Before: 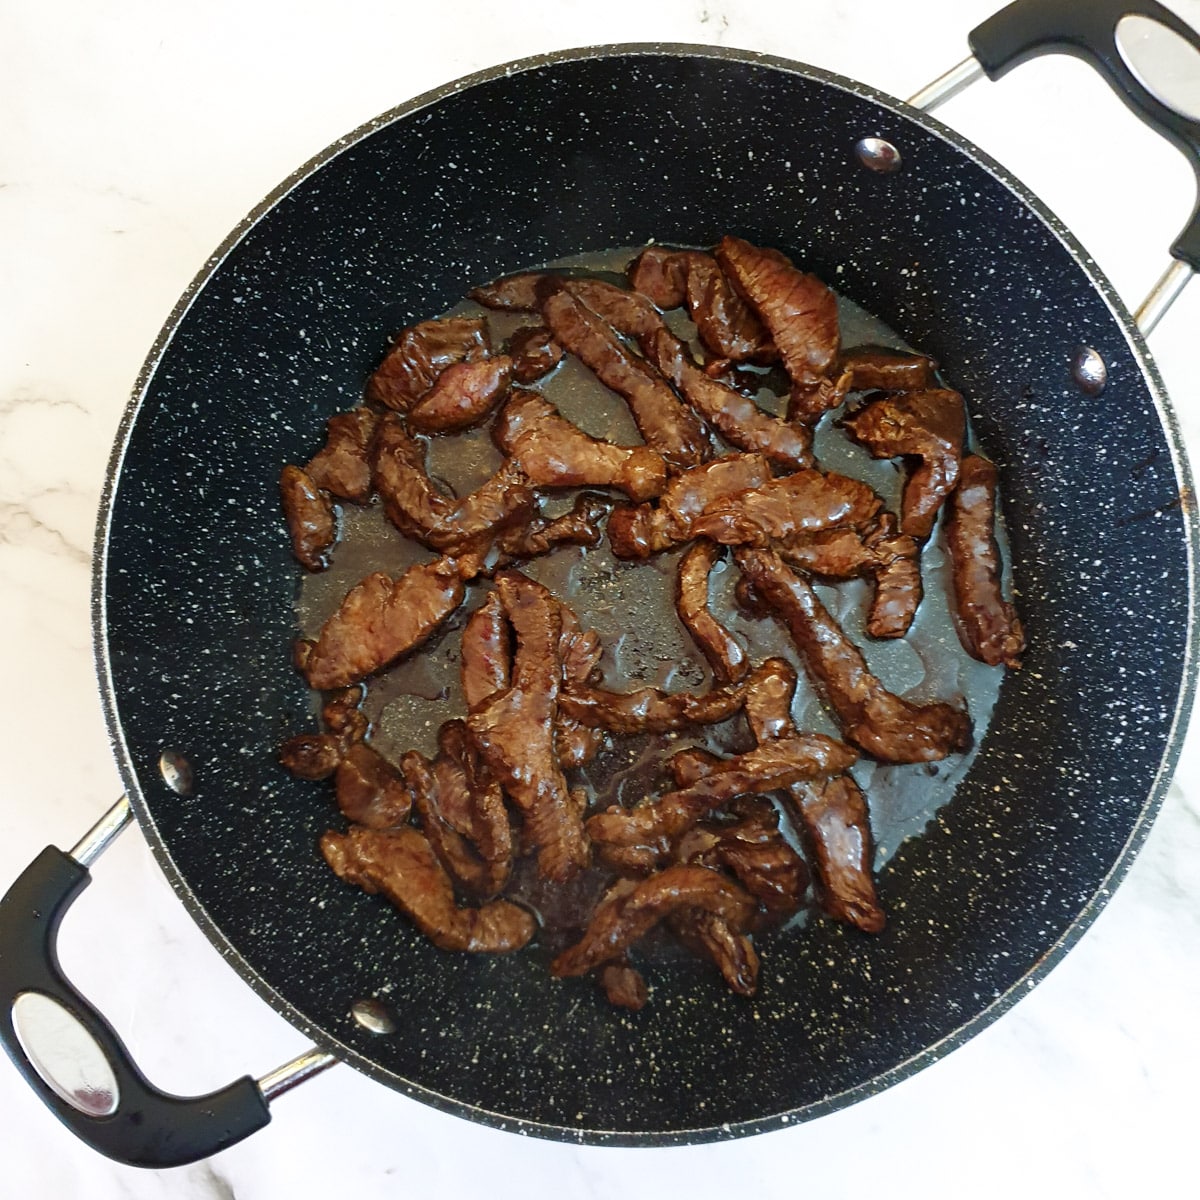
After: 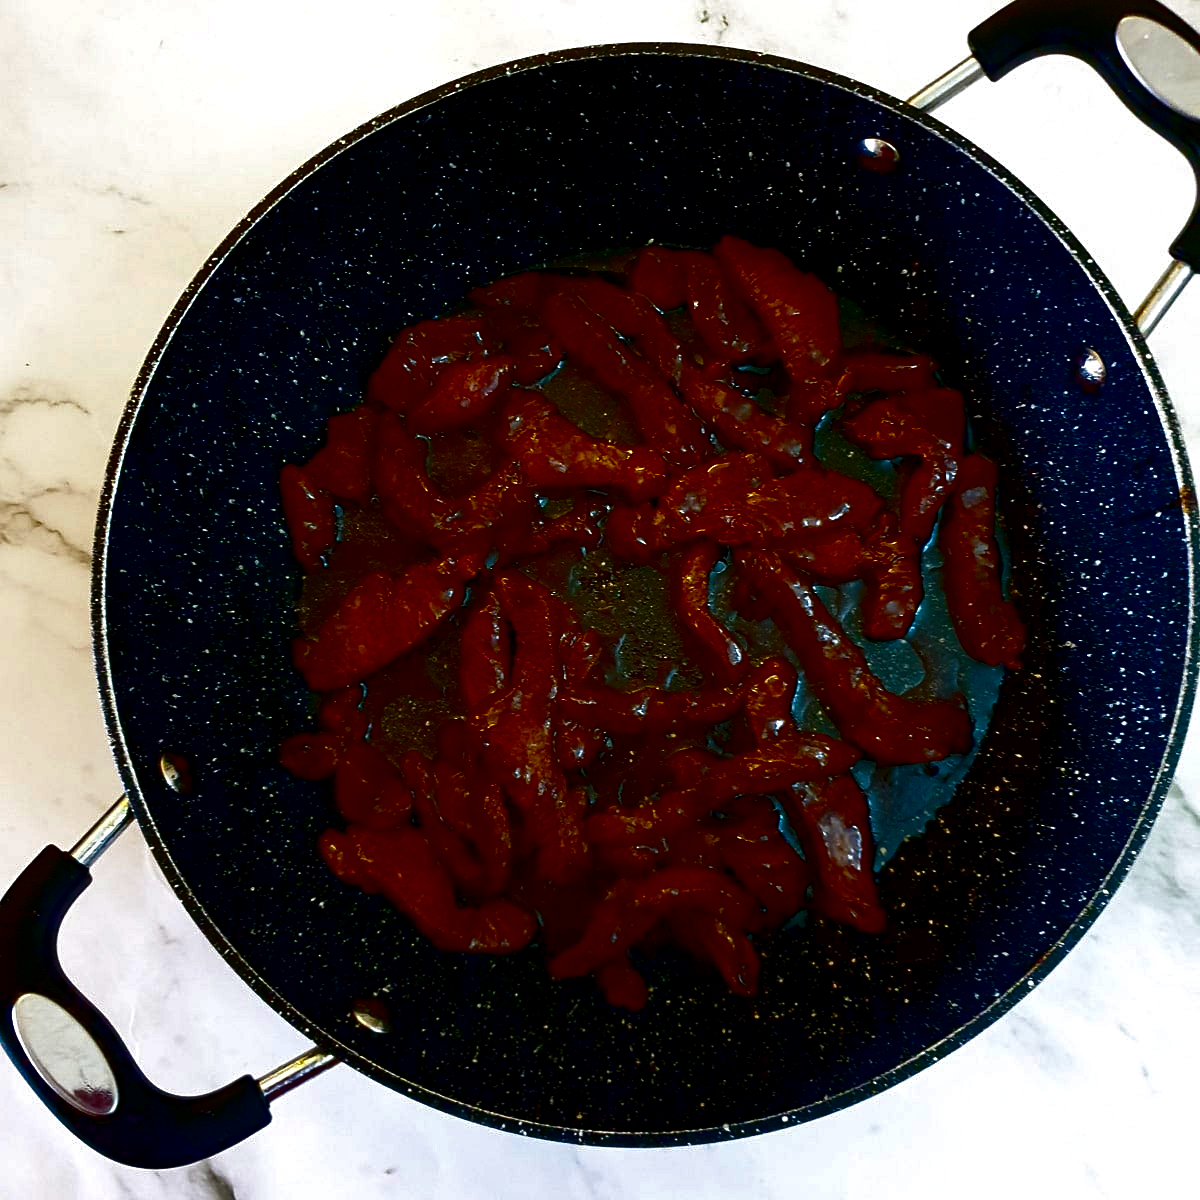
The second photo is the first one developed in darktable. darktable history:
sharpen: amount 0.211
contrast brightness saturation: brightness -0.99, saturation 0.99
local contrast: highlights 103%, shadows 101%, detail 119%, midtone range 0.2
